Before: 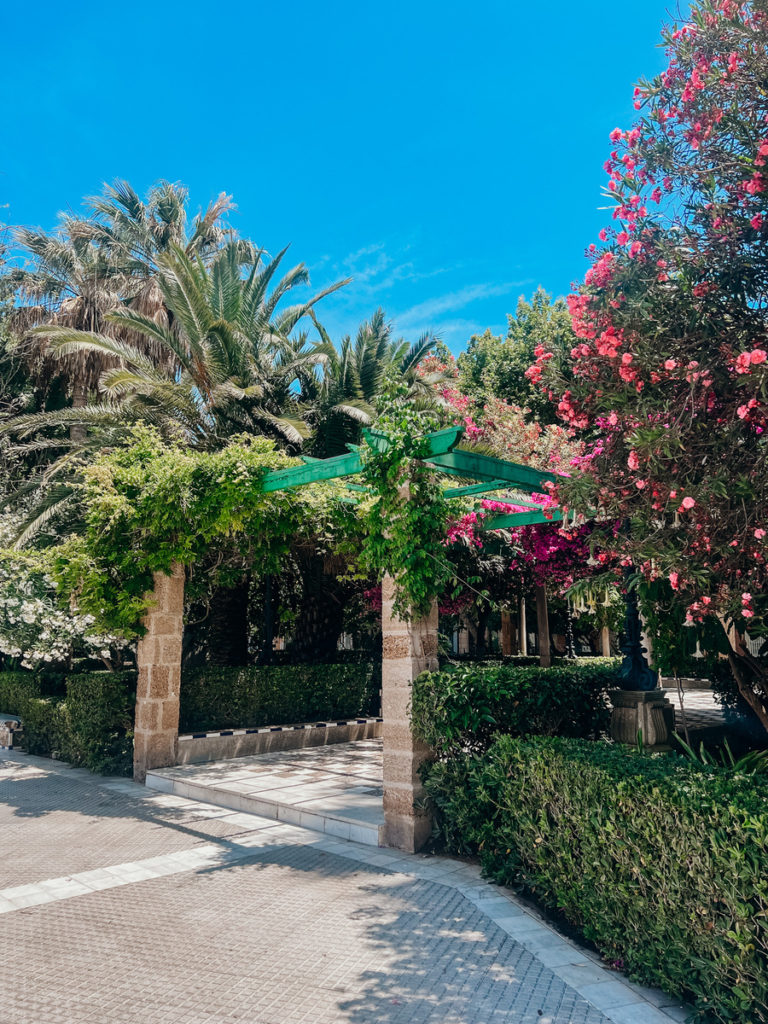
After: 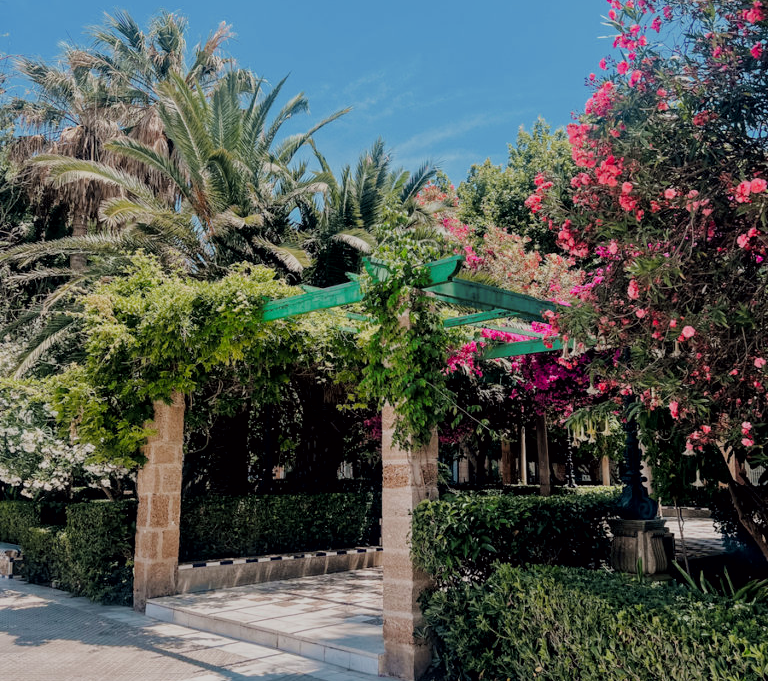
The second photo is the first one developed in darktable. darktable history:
filmic rgb: black relative exposure -7.65 EV, white relative exposure 4.56 EV, hardness 3.61
crop: top 16.727%, bottom 16.727%
tone curve: curves: ch0 [(0.013, 0) (0.061, 0.068) (0.239, 0.256) (0.502, 0.505) (0.683, 0.676) (0.761, 0.773) (0.858, 0.858) (0.987, 0.945)]; ch1 [(0, 0) (0.172, 0.123) (0.304, 0.288) (0.414, 0.44) (0.472, 0.473) (0.502, 0.508) (0.521, 0.528) (0.583, 0.595) (0.654, 0.673) (0.728, 0.761) (1, 1)]; ch2 [(0, 0) (0.411, 0.424) (0.485, 0.476) (0.502, 0.502) (0.553, 0.557) (0.57, 0.576) (1, 1)], color space Lab, independent channels, preserve colors none
